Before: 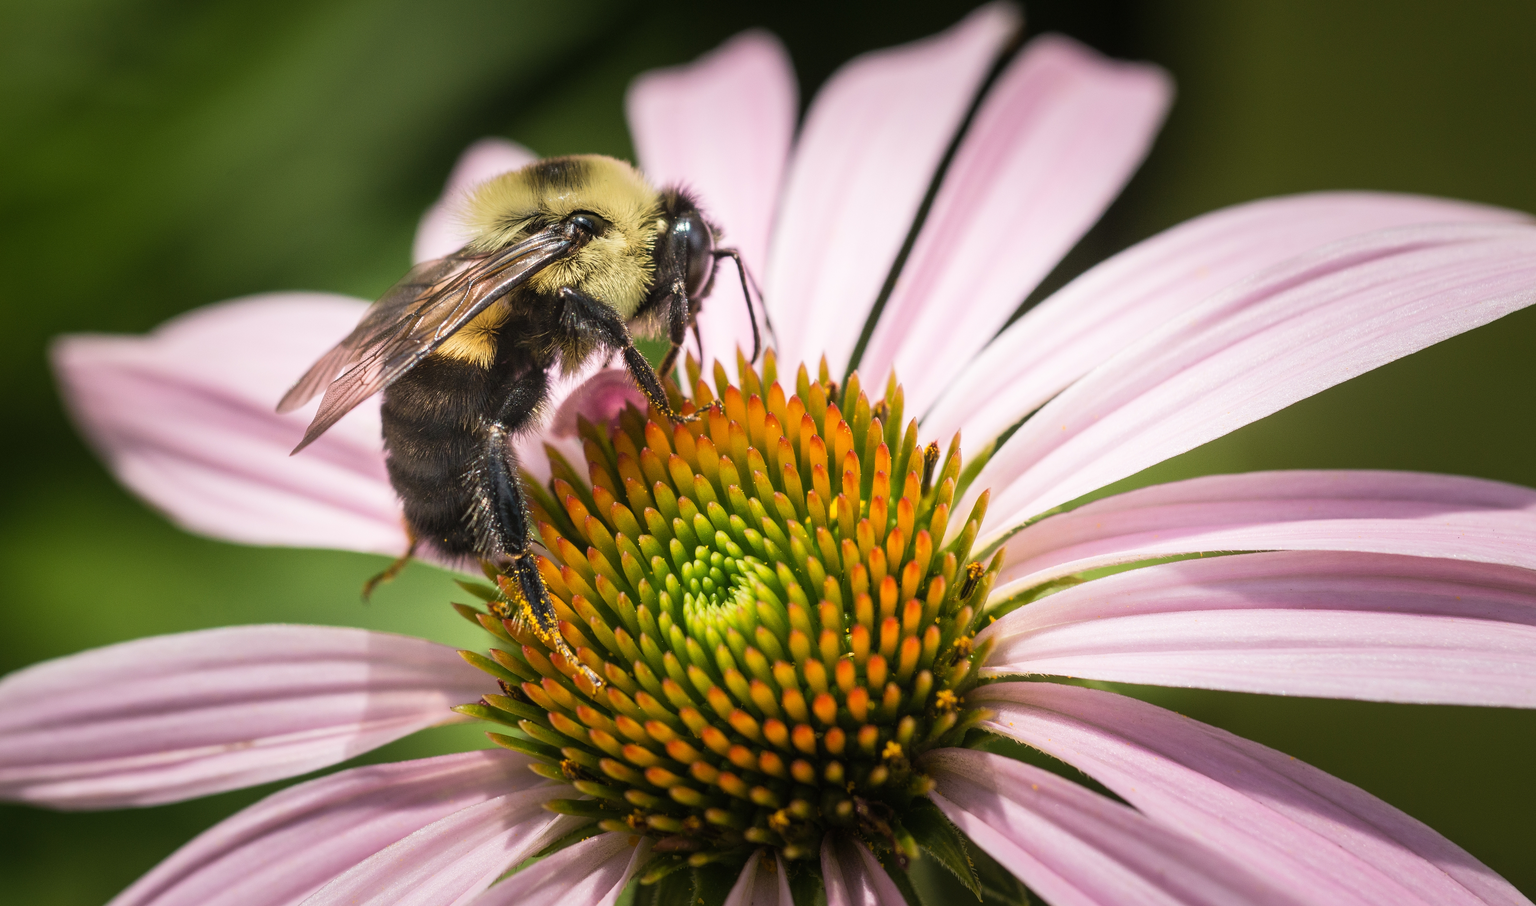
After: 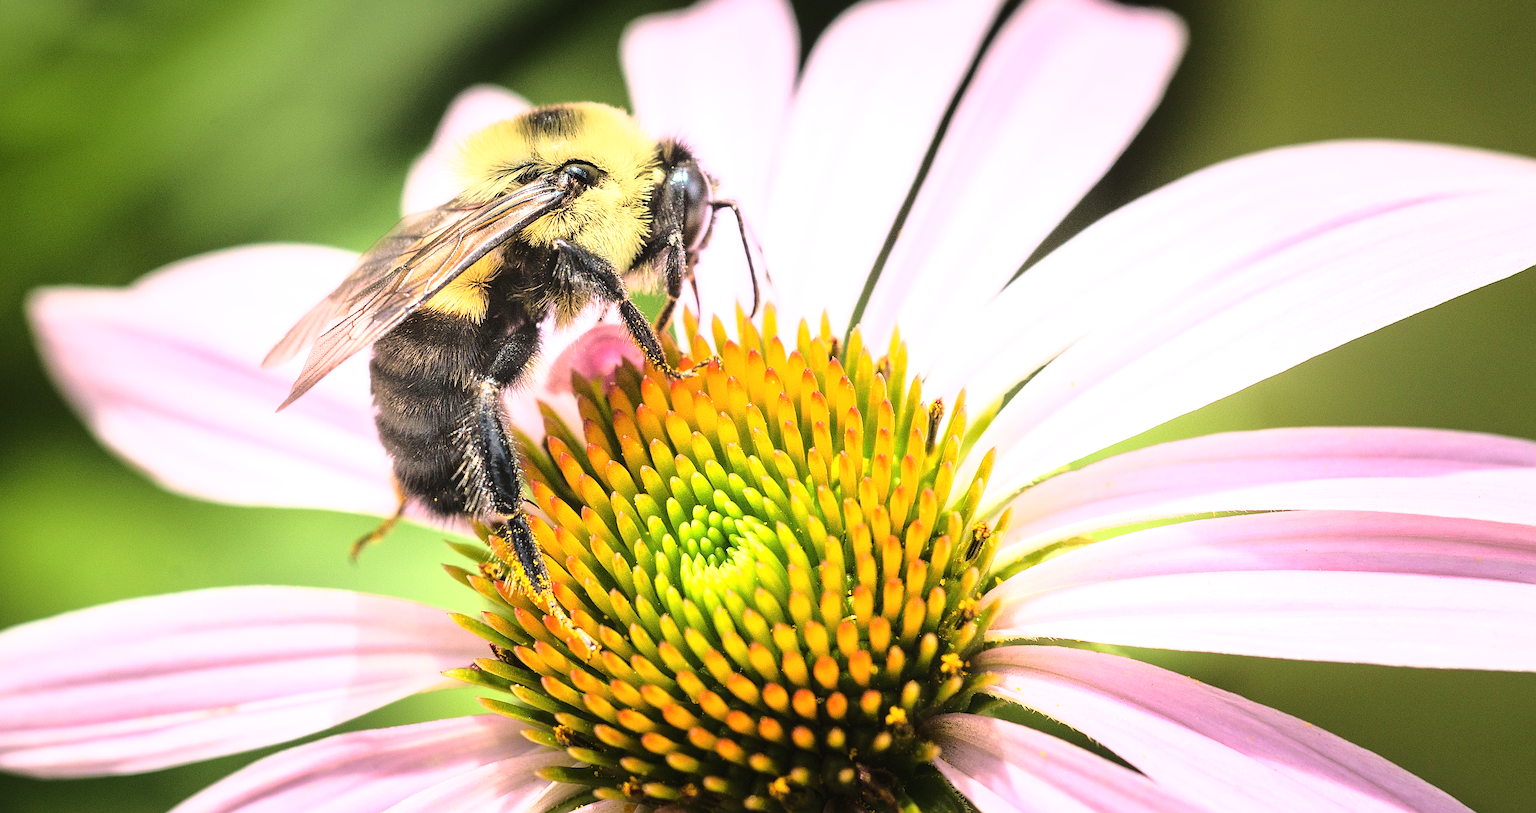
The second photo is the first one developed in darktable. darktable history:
exposure: black level correction 0, exposure 0.7 EV, compensate exposure bias true, compensate highlight preservation false
crop: left 1.507%, top 6.147%, right 1.379%, bottom 6.637%
base curve: curves: ch0 [(0, 0) (0.032, 0.037) (0.105, 0.228) (0.435, 0.76) (0.856, 0.983) (1, 1)]
sharpen: on, module defaults
